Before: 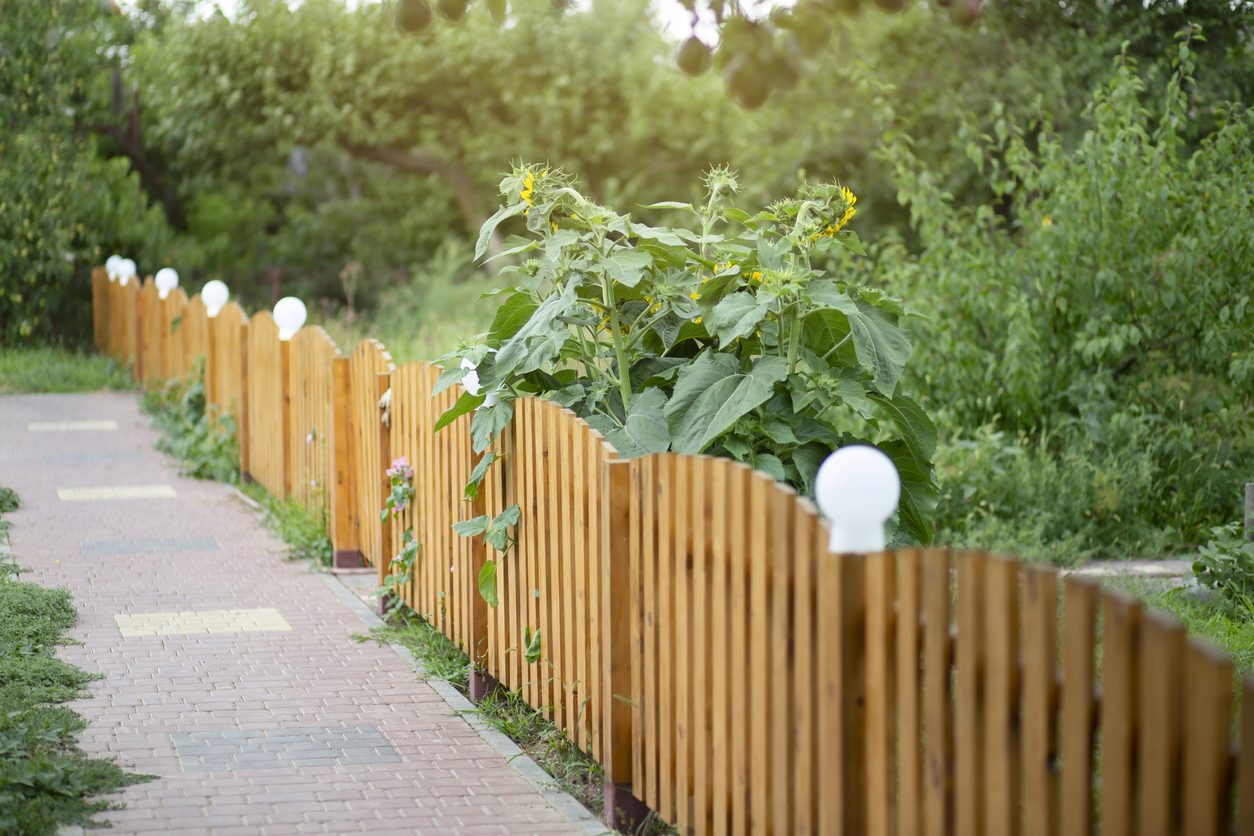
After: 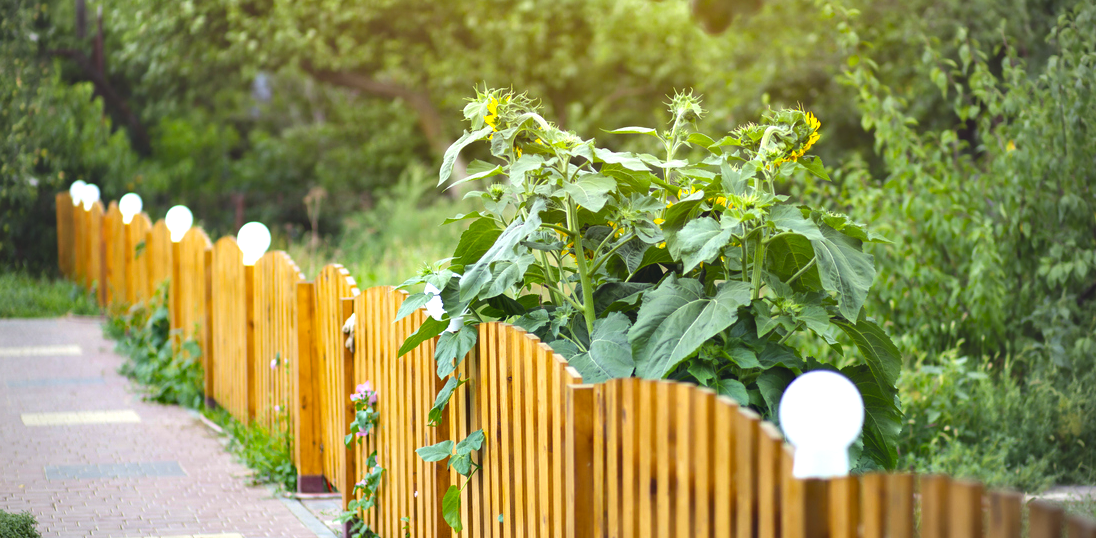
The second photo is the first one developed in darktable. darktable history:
crop: left 2.892%, top 8.972%, right 9.629%, bottom 26.601%
vignetting: center (-0.035, 0.144)
color balance rgb: global offset › luminance -0.369%, perceptual saturation grading › global saturation 36.908%, global vibrance 20%
tone equalizer: mask exposure compensation -0.488 EV
contrast equalizer: y [[0.6 ×6], [0.55 ×6], [0 ×6], [0 ×6], [0 ×6]]
exposure: black level correction -0.04, exposure 0.059 EV, compensate highlight preservation false
